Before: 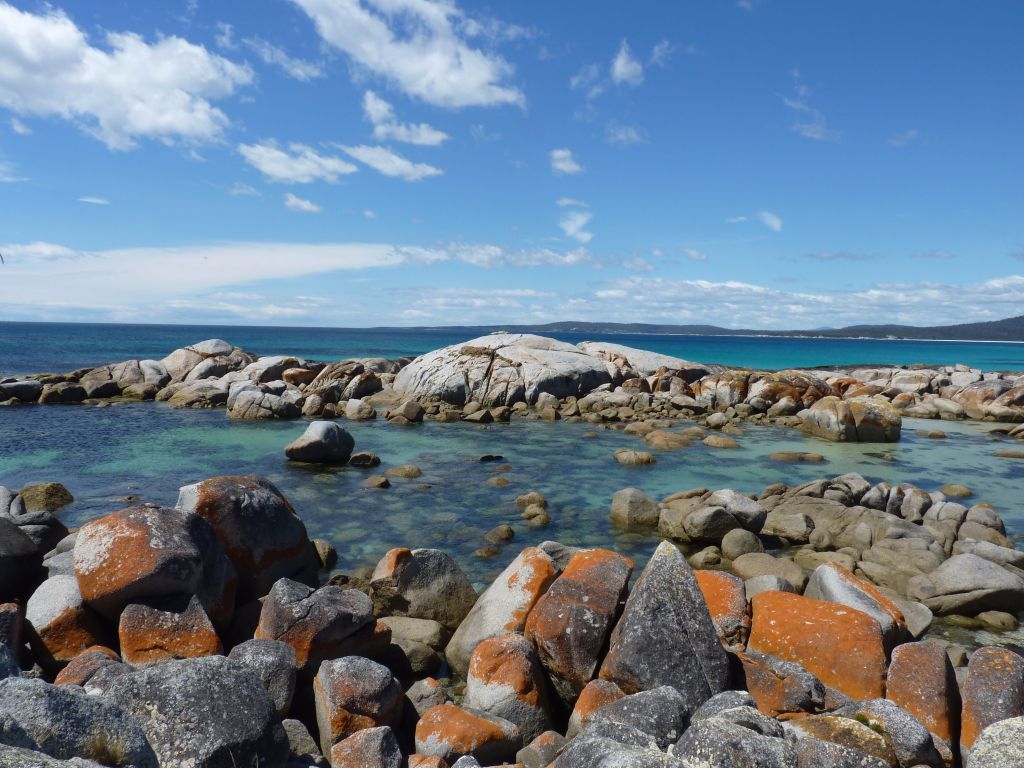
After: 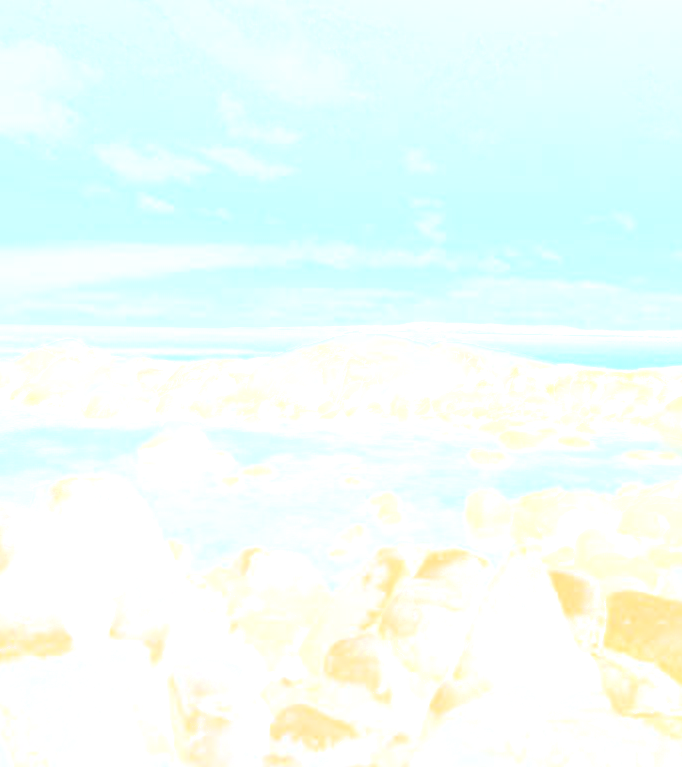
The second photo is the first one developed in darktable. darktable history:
contrast brightness saturation: contrast 0.62, brightness 0.34, saturation 0.14
bloom: size 85%, threshold 5%, strength 85%
crop and rotate: left 14.292%, right 19.041%
